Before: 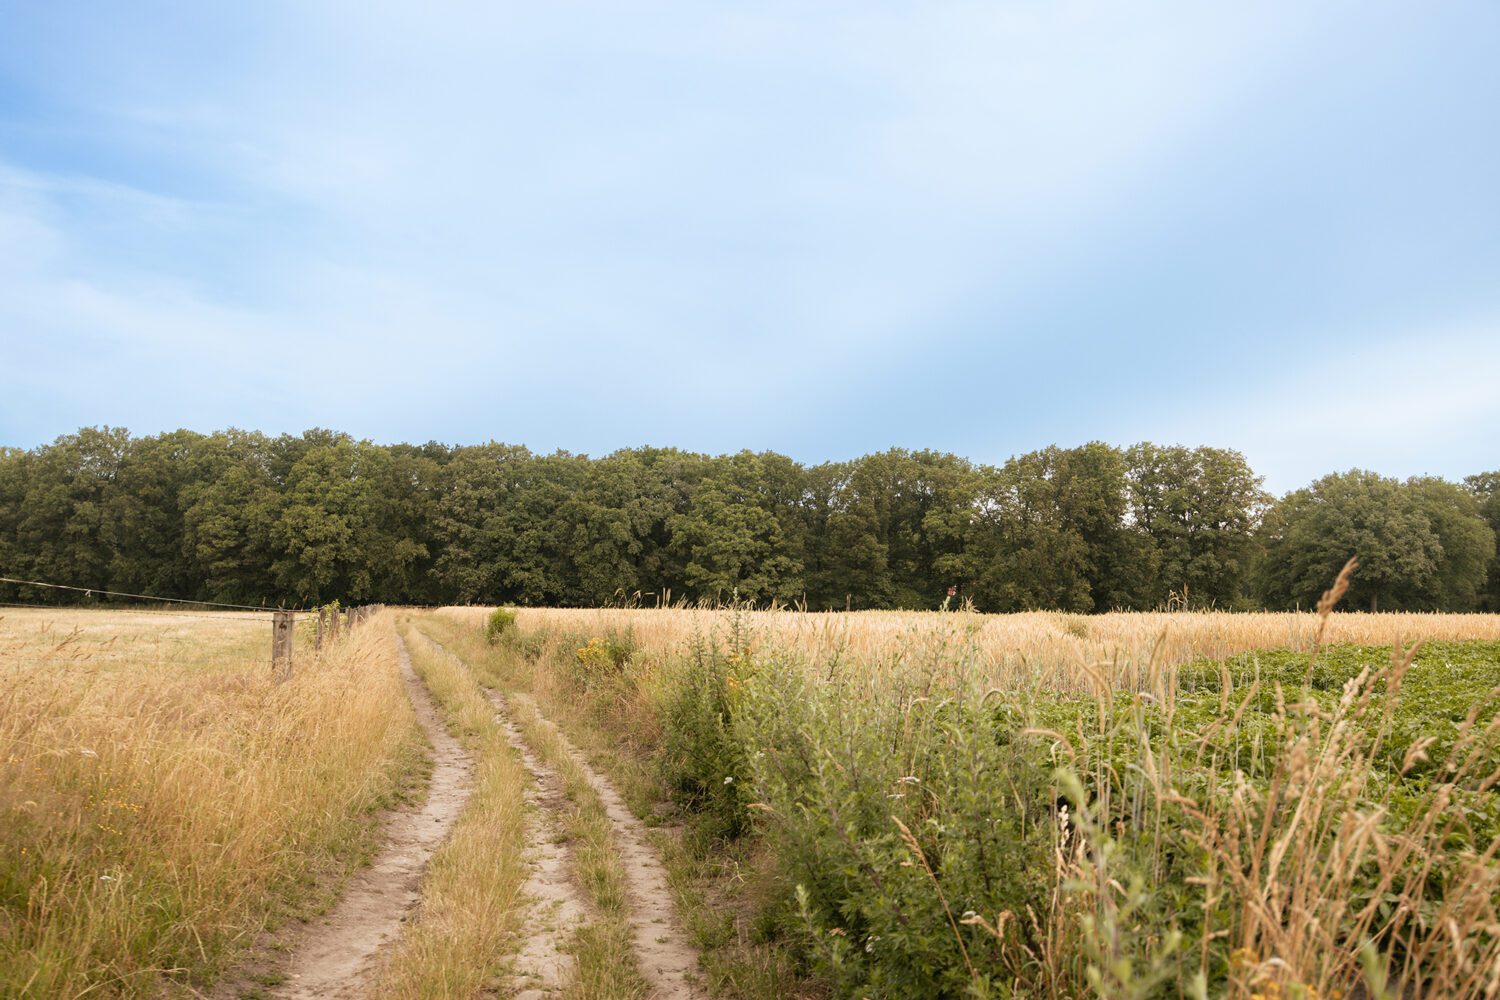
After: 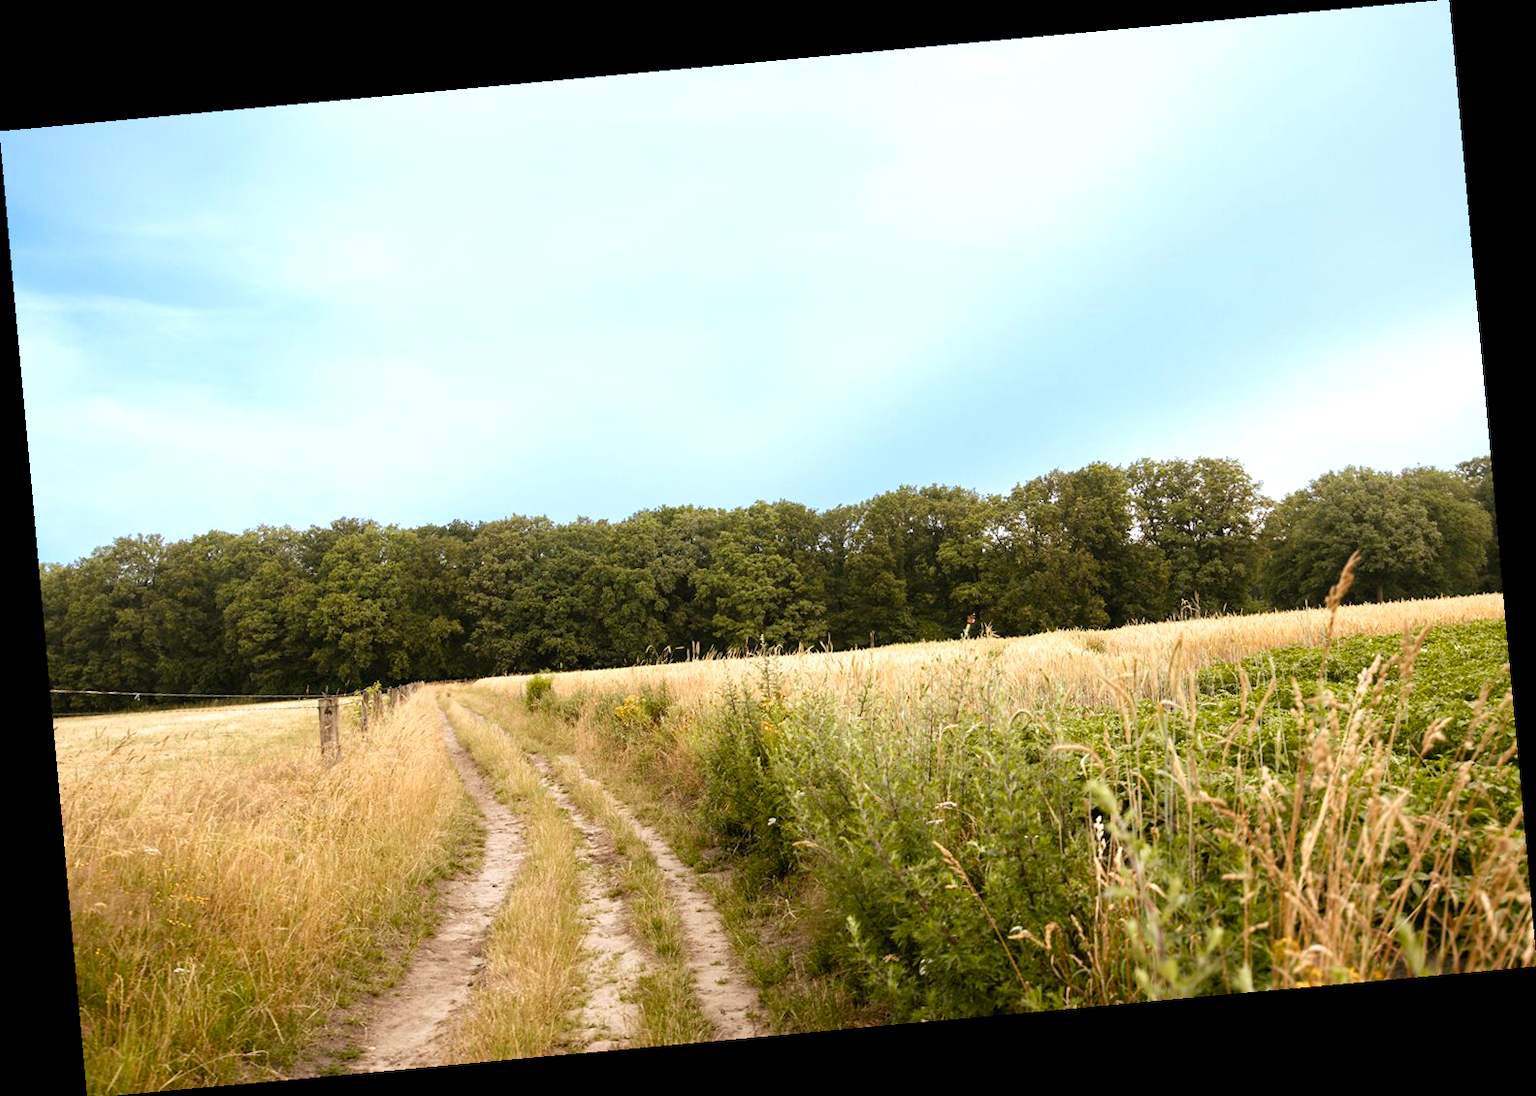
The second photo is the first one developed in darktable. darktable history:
color balance rgb: shadows lift › luminance -20%, power › hue 72.24°, highlights gain › luminance 15%, global offset › hue 171.6°, perceptual saturation grading › highlights -15%, perceptual saturation grading › shadows 25%, global vibrance 35%, contrast 10%
rotate and perspective: rotation -5.2°, automatic cropping off
white balance: red 0.988, blue 1.017
